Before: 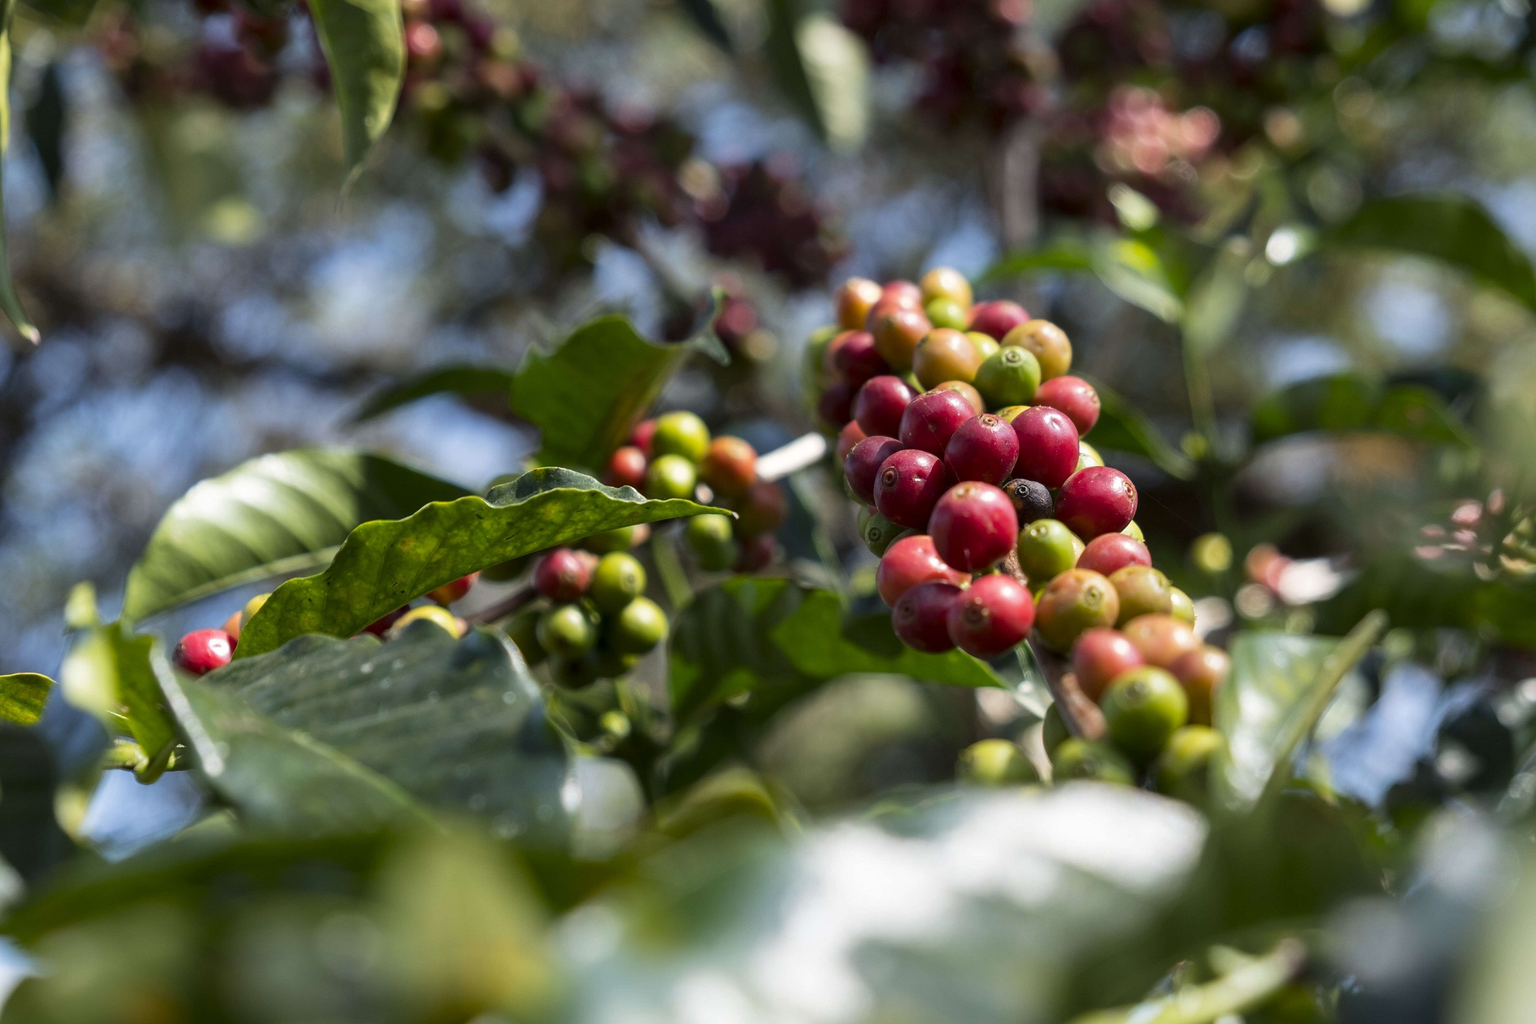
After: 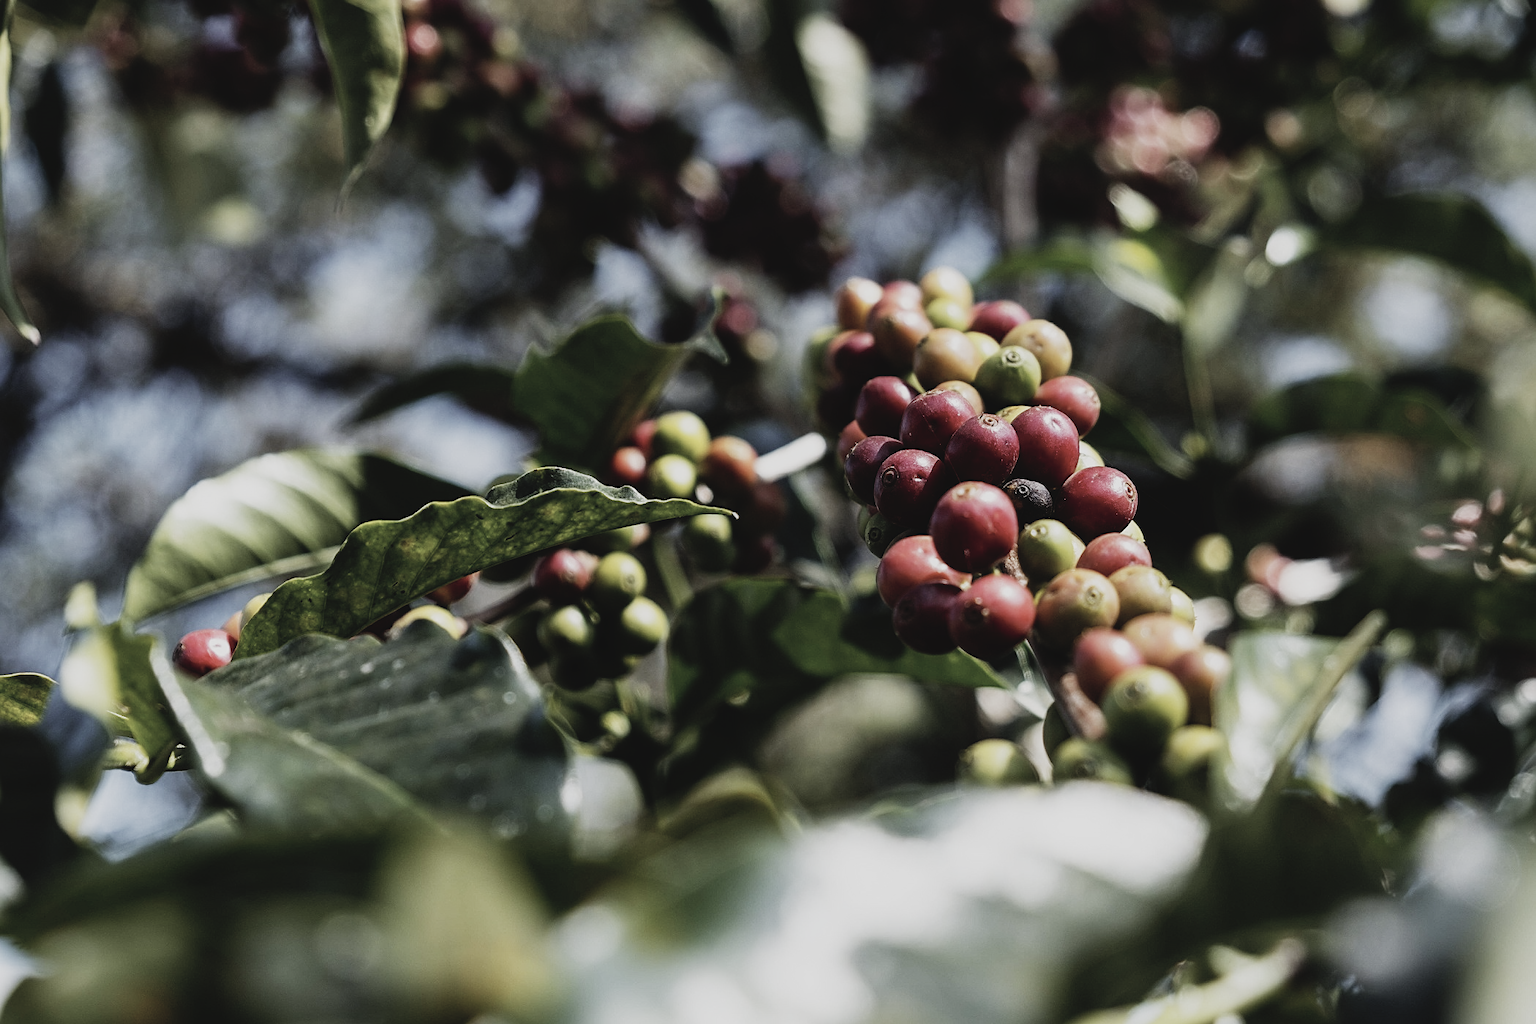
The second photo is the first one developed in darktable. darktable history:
sharpen: on, module defaults
contrast brightness saturation: contrast -0.1, saturation -0.1
color zones: curves: ch1 [(0, 0.292) (0.001, 0.292) (0.2, 0.264) (0.4, 0.248) (0.6, 0.248) (0.8, 0.264) (0.999, 0.292) (1, 0.292)]
sigmoid: contrast 2, skew -0.2, preserve hue 0%, red attenuation 0.1, red rotation 0.035, green attenuation 0.1, green rotation -0.017, blue attenuation 0.15, blue rotation -0.052, base primaries Rec2020
